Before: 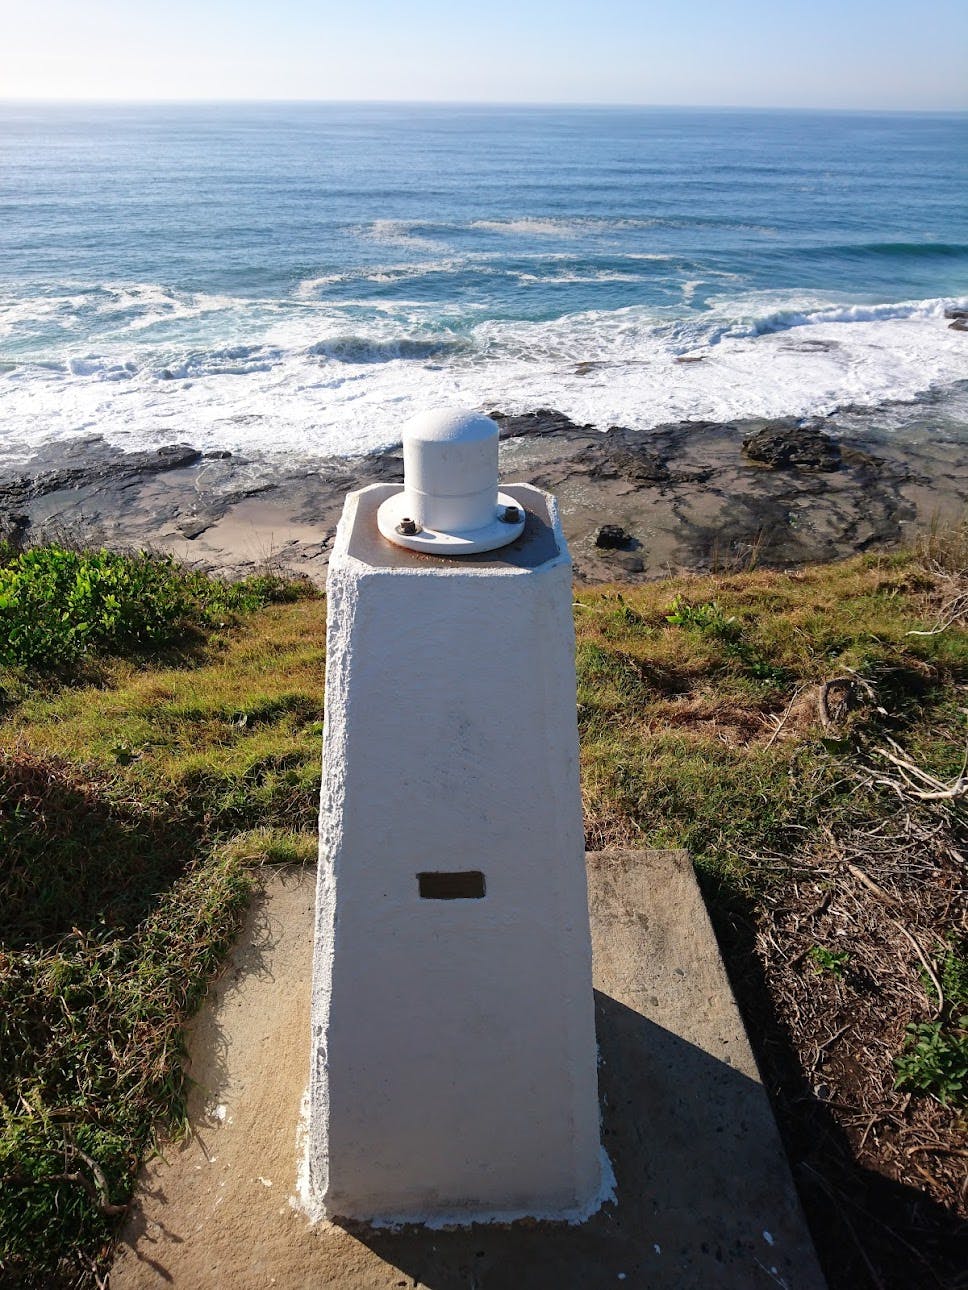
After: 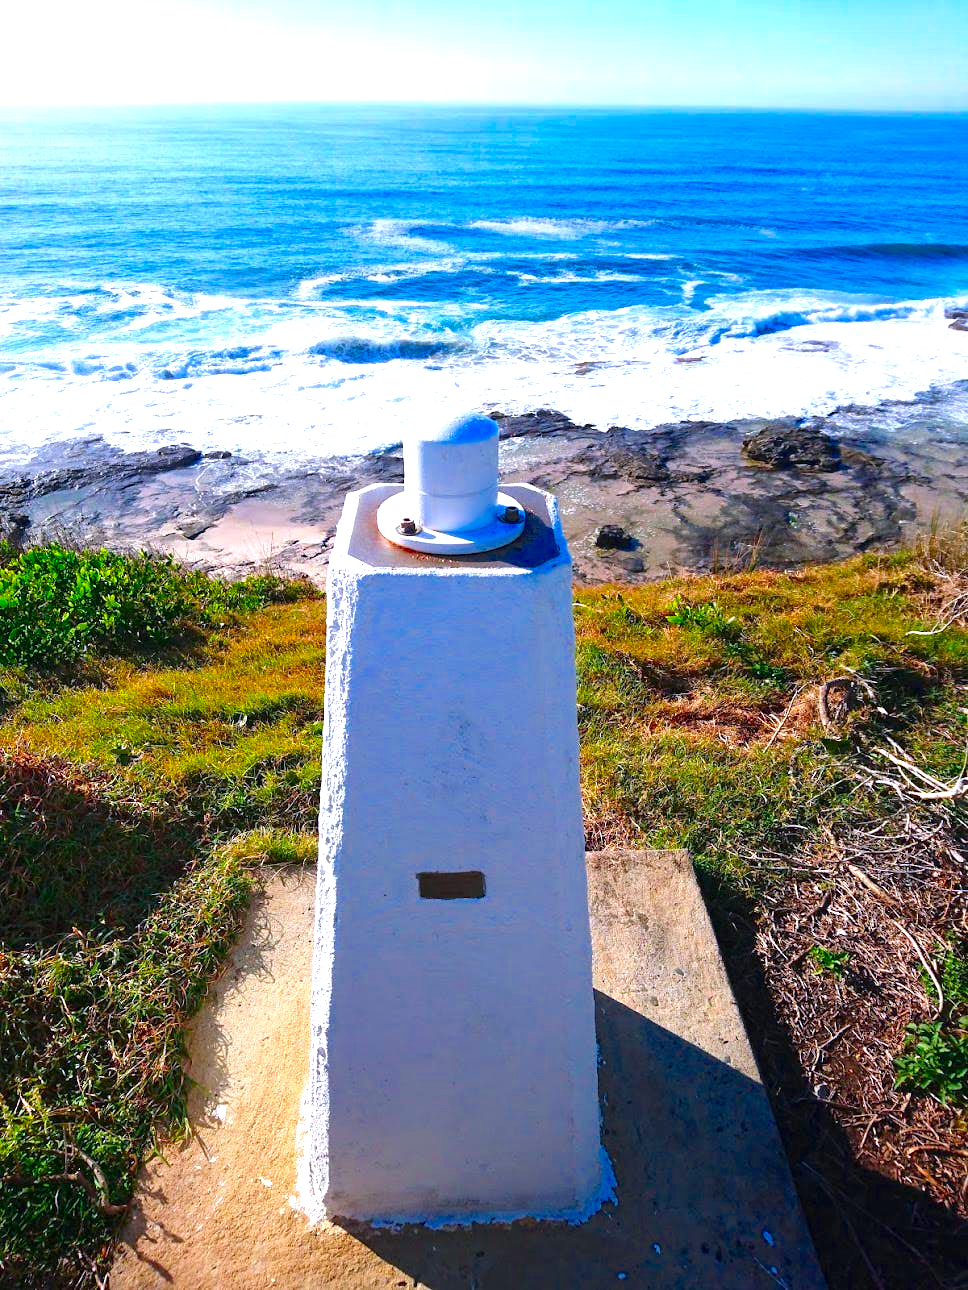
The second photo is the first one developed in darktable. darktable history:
color calibration: illuminant as shot in camera, x 0.366, y 0.378, temperature 4423.67 K
exposure: black level correction 0, exposure 0.894 EV, compensate highlight preservation false
color correction: highlights b* -0.011, saturation 1.36
color balance rgb: perceptual saturation grading › global saturation 30.11%, global vibrance 0.998%, saturation formula JzAzBz (2021)
